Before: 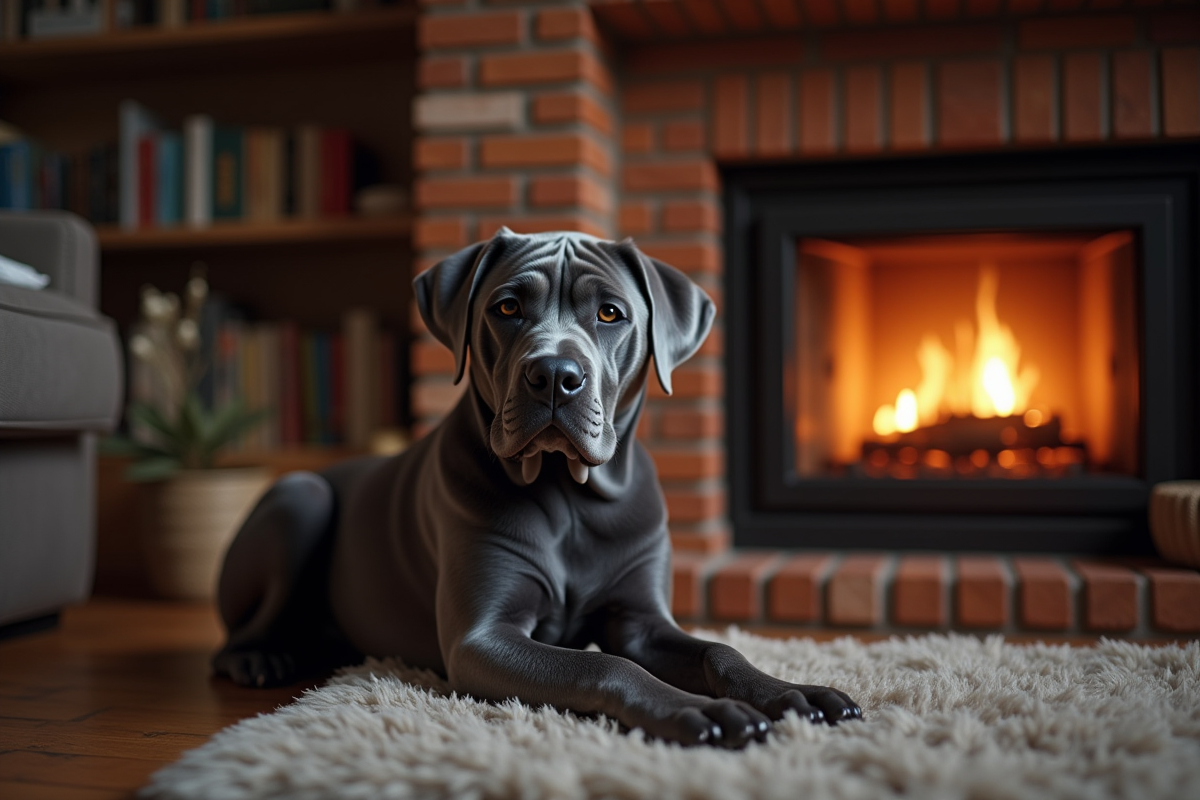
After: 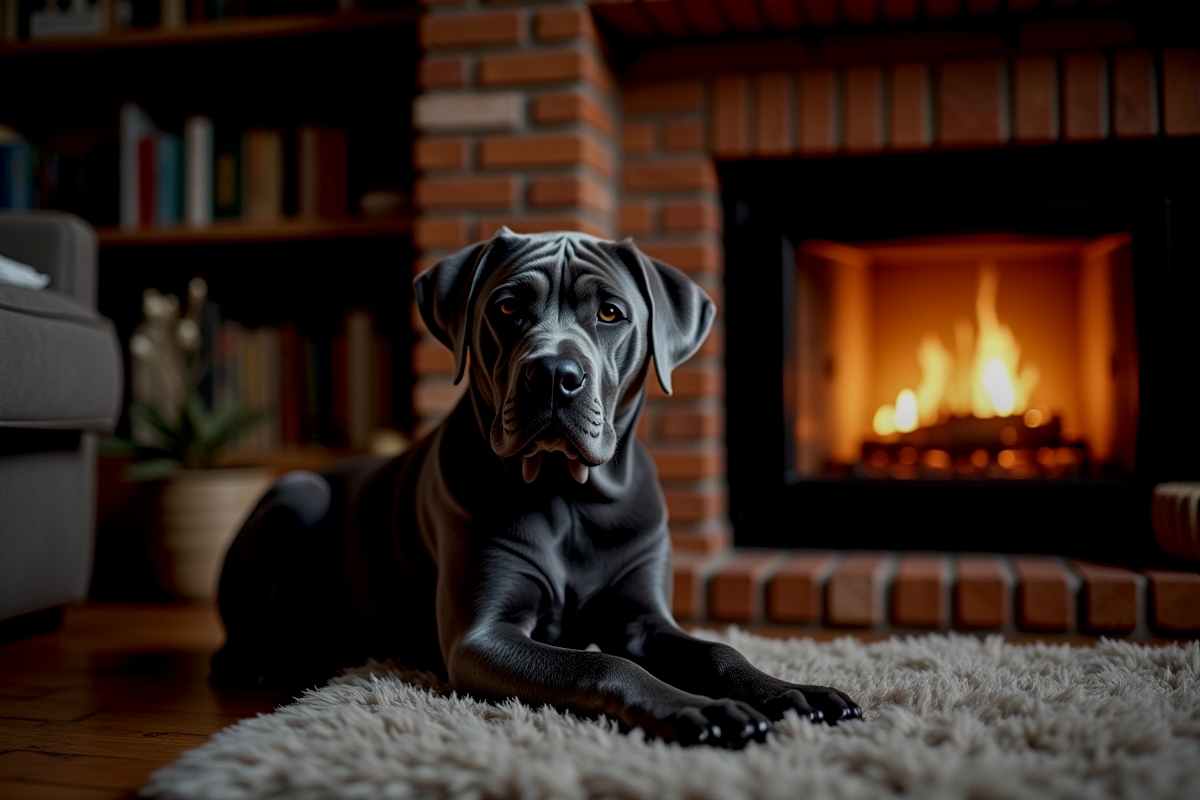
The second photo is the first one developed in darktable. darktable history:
exposure: black level correction 0.009, exposure -0.62 EV, compensate highlight preservation false
local contrast: detail 130%
